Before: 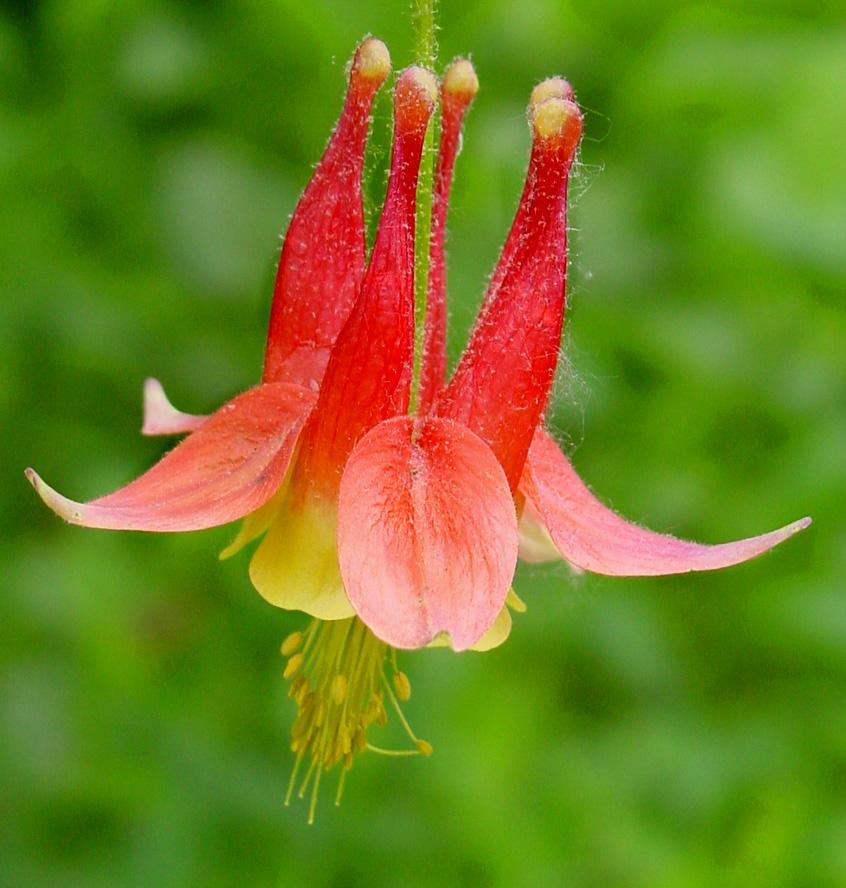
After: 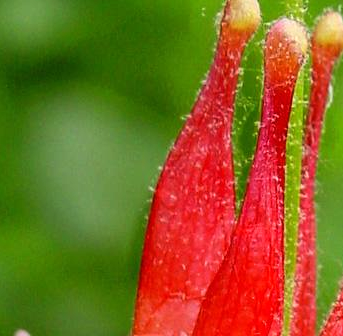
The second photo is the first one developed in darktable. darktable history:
crop: left 15.452%, top 5.459%, right 43.956%, bottom 56.62%
tone equalizer: -8 EV -0.417 EV, -7 EV -0.389 EV, -6 EV -0.333 EV, -5 EV -0.222 EV, -3 EV 0.222 EV, -2 EV 0.333 EV, -1 EV 0.389 EV, +0 EV 0.417 EV, edges refinement/feathering 500, mask exposure compensation -1.57 EV, preserve details no
